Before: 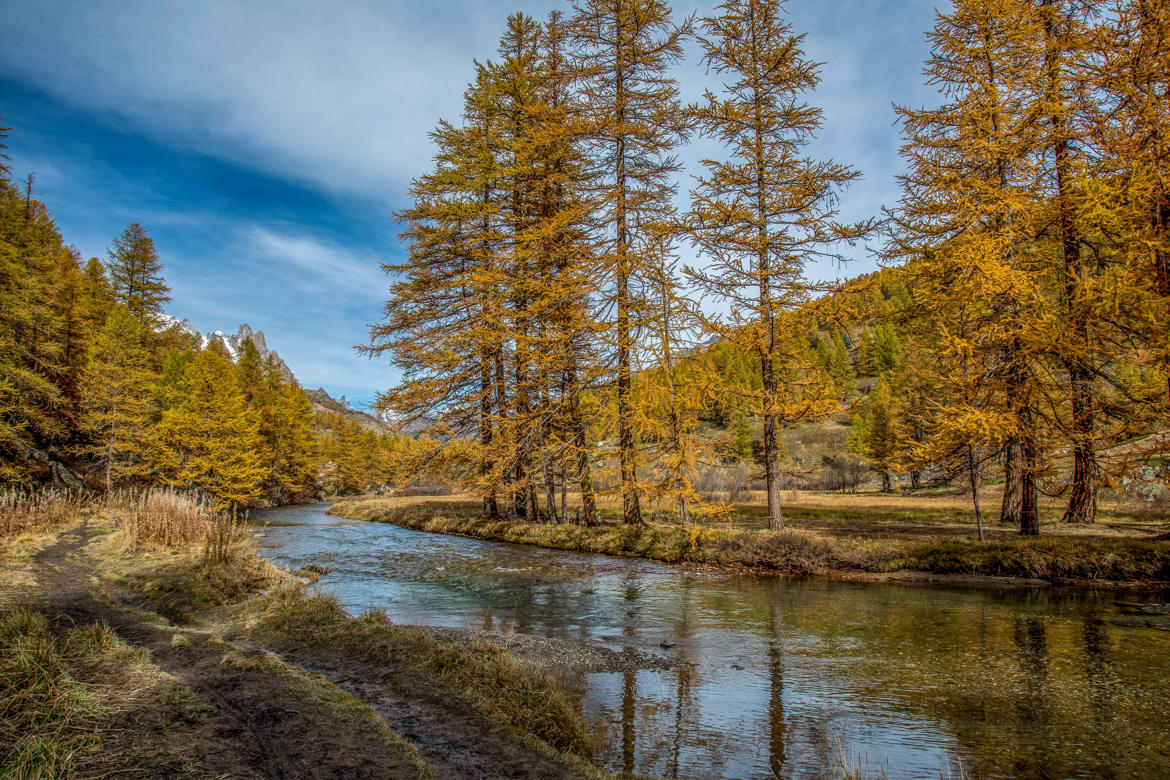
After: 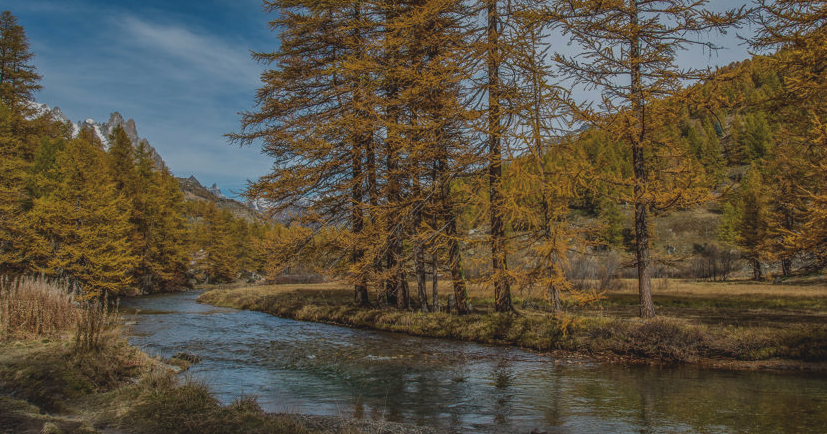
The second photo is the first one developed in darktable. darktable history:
exposure: black level correction -0.018, exposure -1.049 EV, compensate exposure bias true, compensate highlight preservation false
crop: left 11.072%, top 27.18%, right 18.235%, bottom 17.162%
contrast brightness saturation: saturation -0.064
